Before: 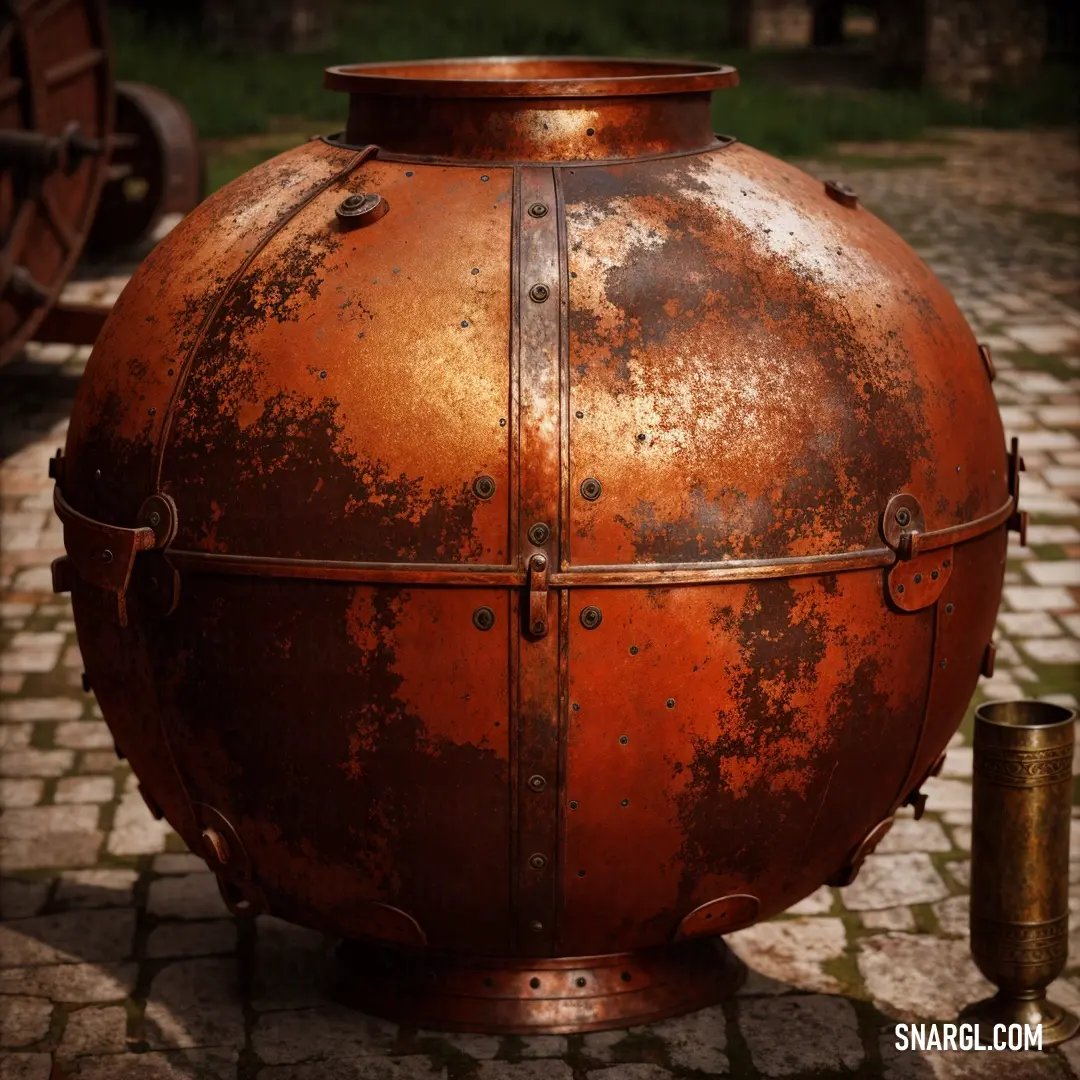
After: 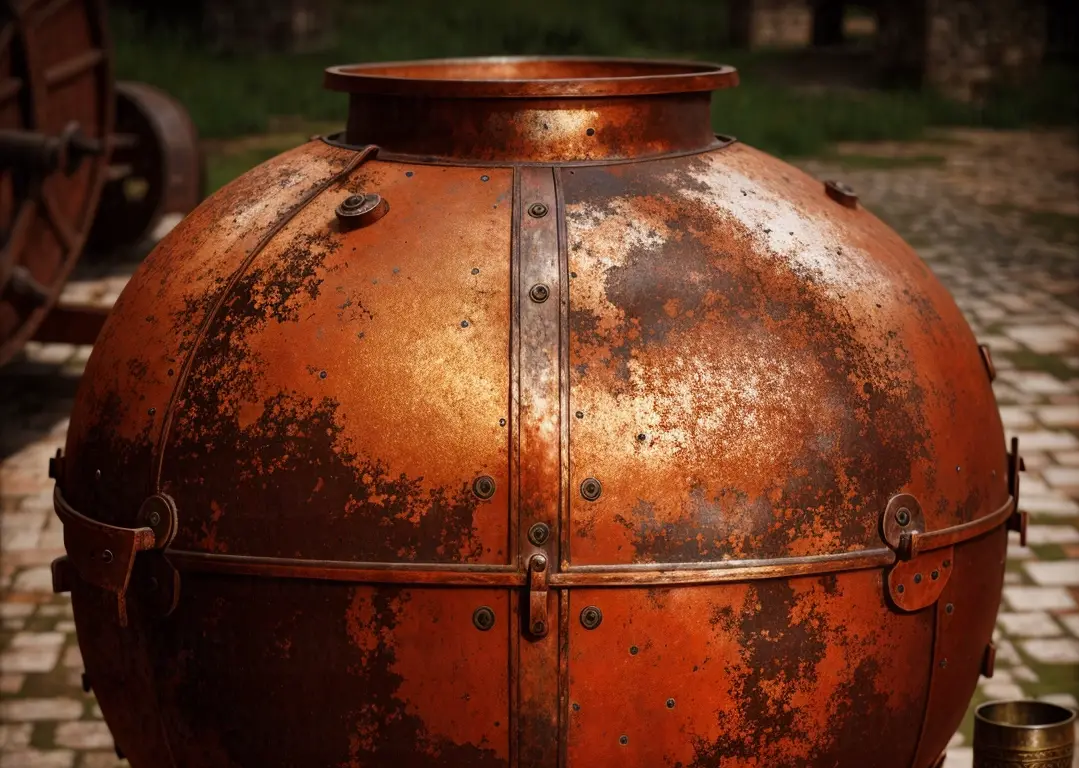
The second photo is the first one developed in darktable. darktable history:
crop: right 0.001%, bottom 28.857%
